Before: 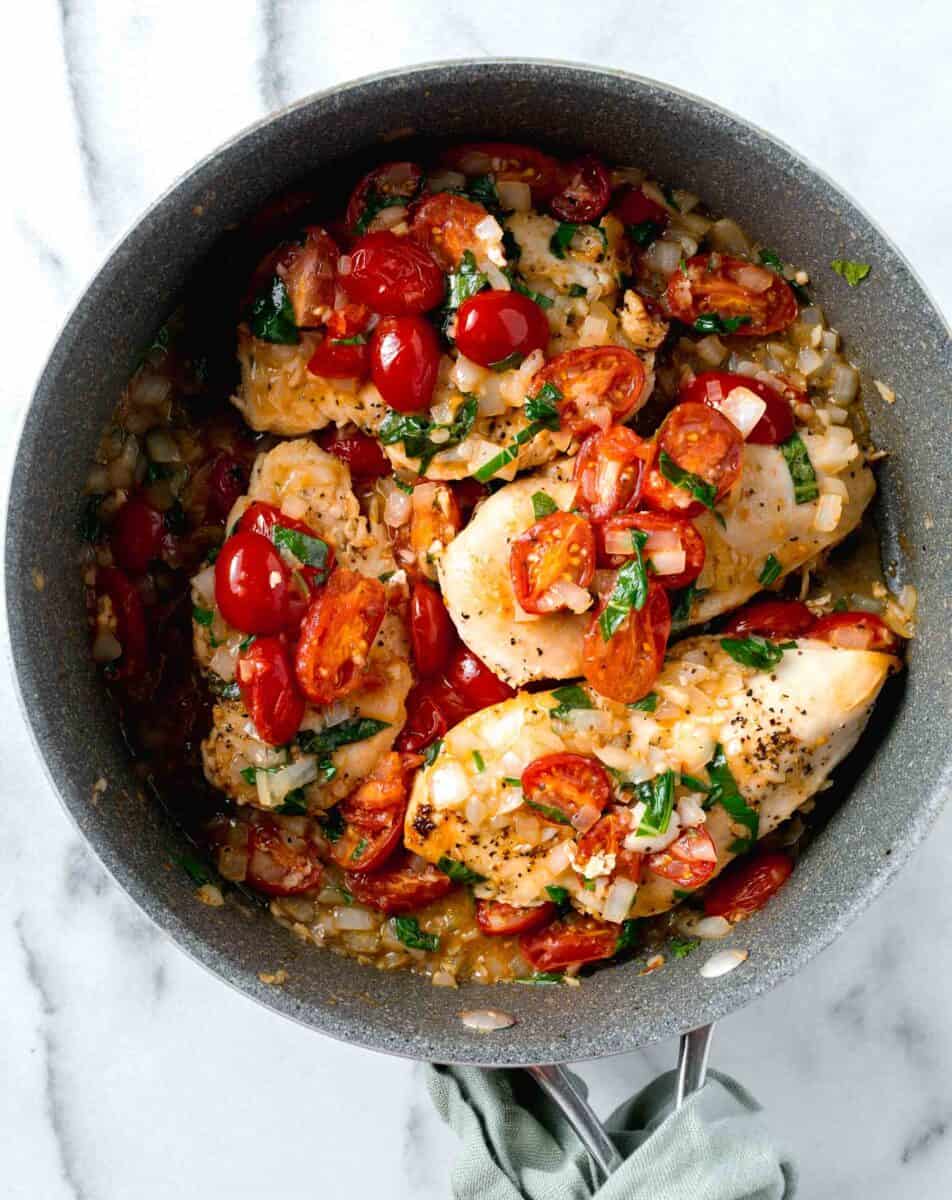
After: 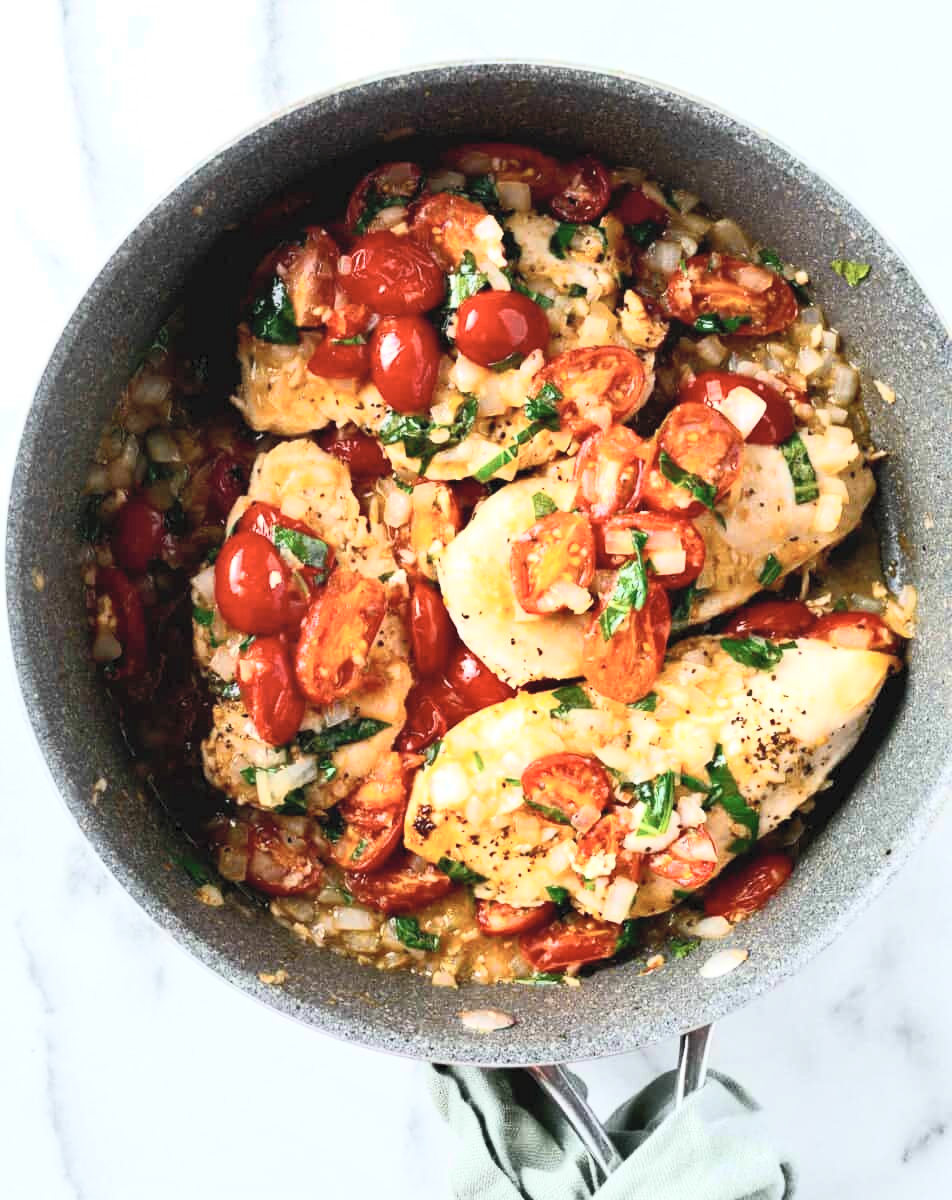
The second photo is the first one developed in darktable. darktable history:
contrast brightness saturation: contrast 0.391, brightness 0.526
shadows and highlights: shadows 32.08, highlights -31.59, soften with gaussian
